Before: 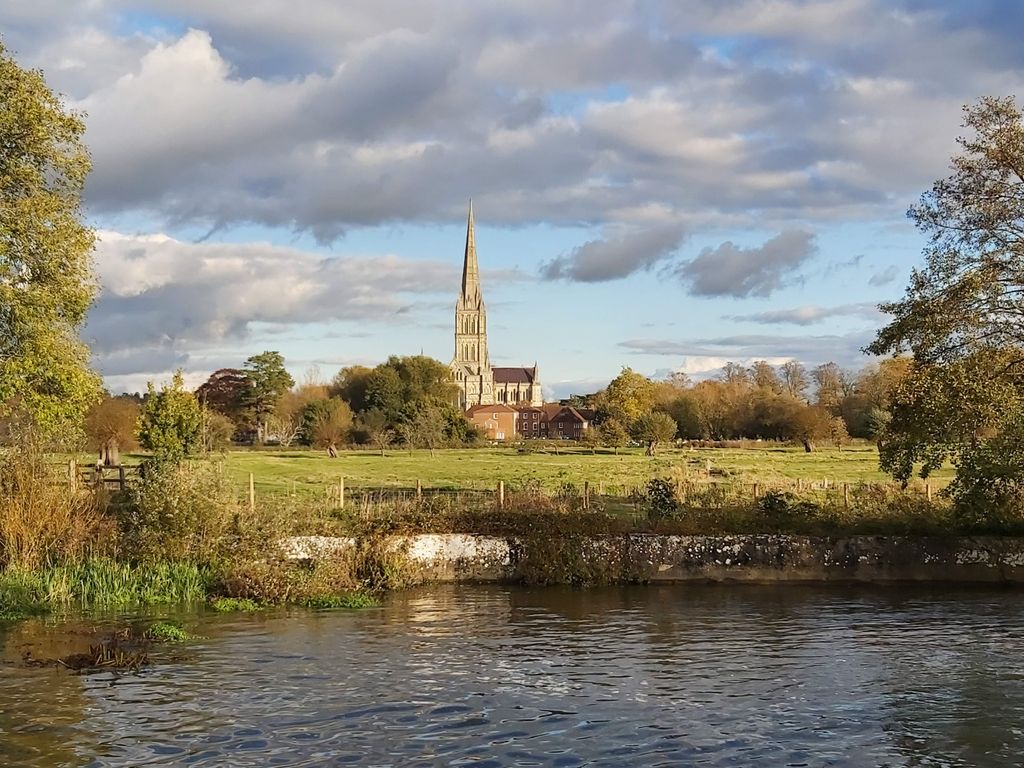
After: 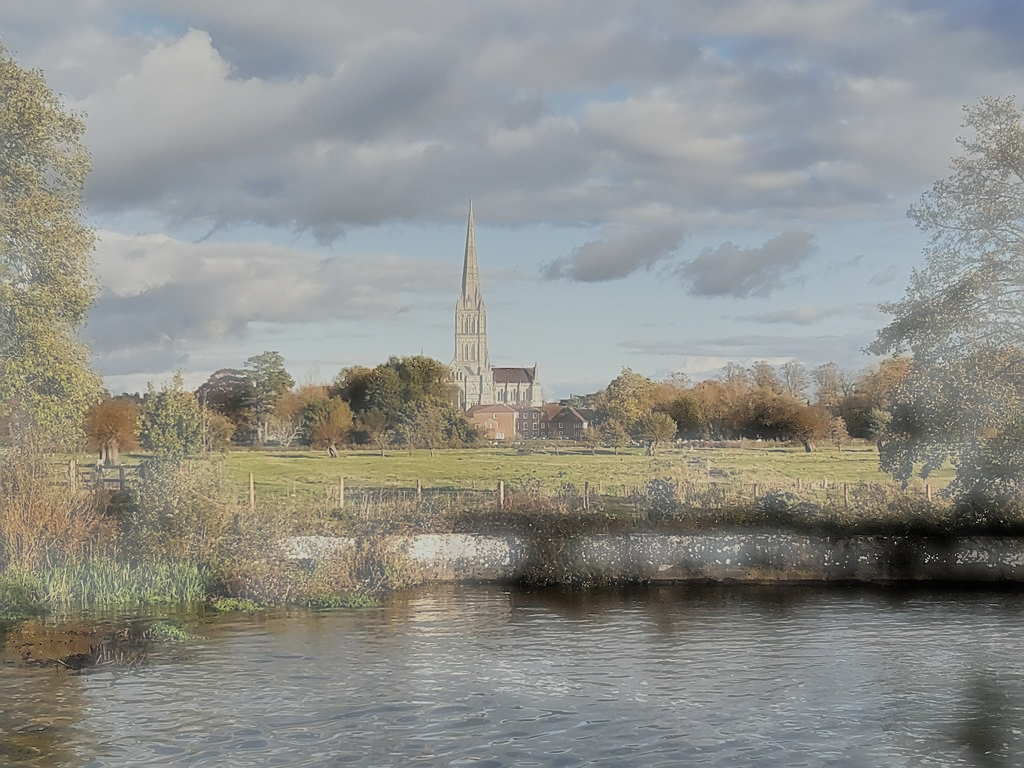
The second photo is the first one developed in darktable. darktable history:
exposure: compensate exposure bias true, compensate highlight preservation false
tone equalizer: on, module defaults
sharpen: on, module defaults
filmic rgb: black relative exposure -4.88 EV, white relative exposure 4.04 EV, hardness 2.83, iterations of high-quality reconstruction 0
shadows and highlights: soften with gaussian
haze removal: strength -0.892, distance 0.23, compatibility mode true, adaptive false
